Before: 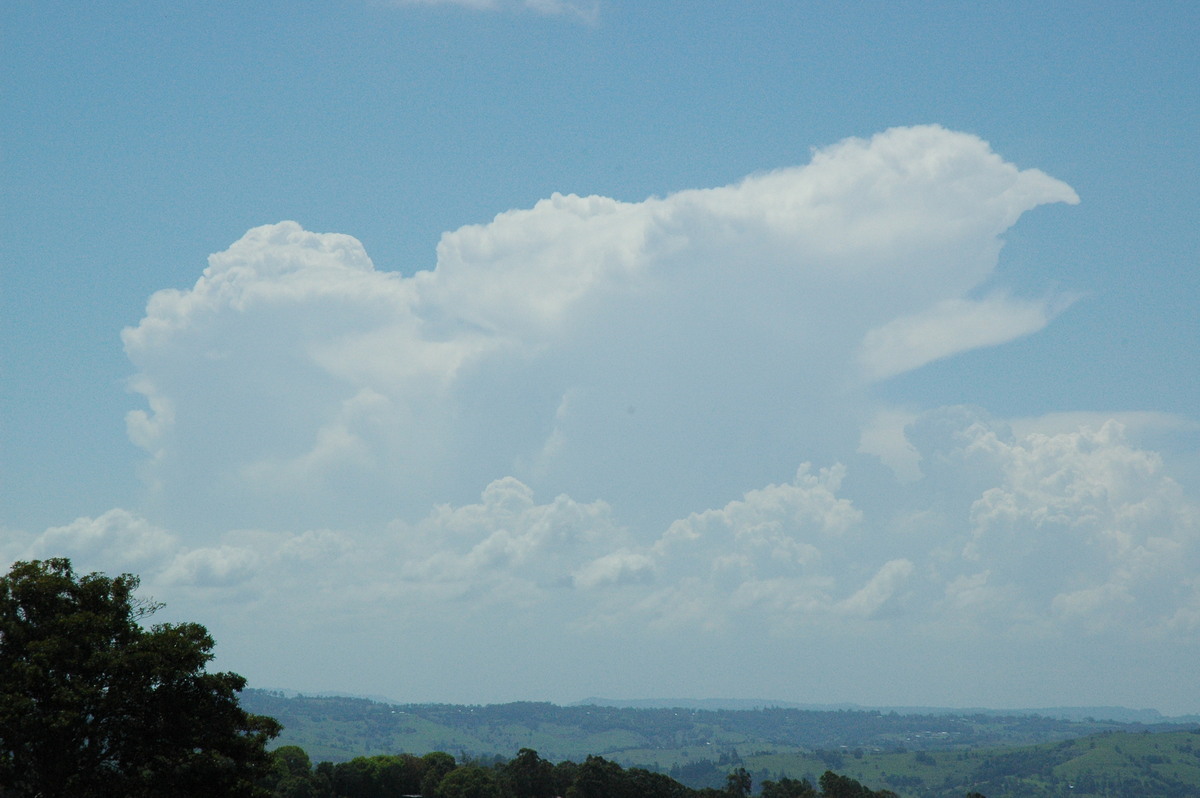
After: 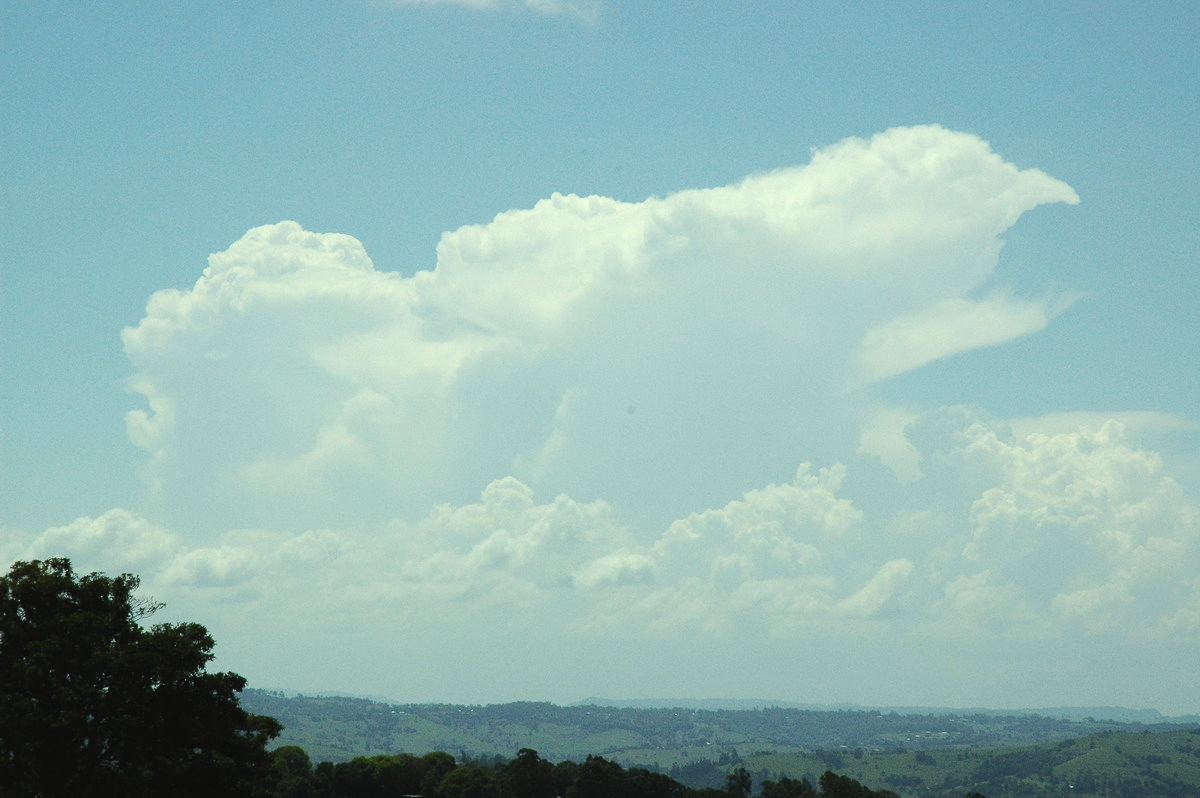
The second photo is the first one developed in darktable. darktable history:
color correction: highlights a* -5.94, highlights b* 11.19
tone equalizer: -8 EV -0.75 EV, -7 EV -0.7 EV, -6 EV -0.6 EV, -5 EV -0.4 EV, -3 EV 0.4 EV, -2 EV 0.6 EV, -1 EV 0.7 EV, +0 EV 0.75 EV, edges refinement/feathering 500, mask exposure compensation -1.57 EV, preserve details no
contrast brightness saturation: contrast -0.08, brightness -0.04, saturation -0.11
